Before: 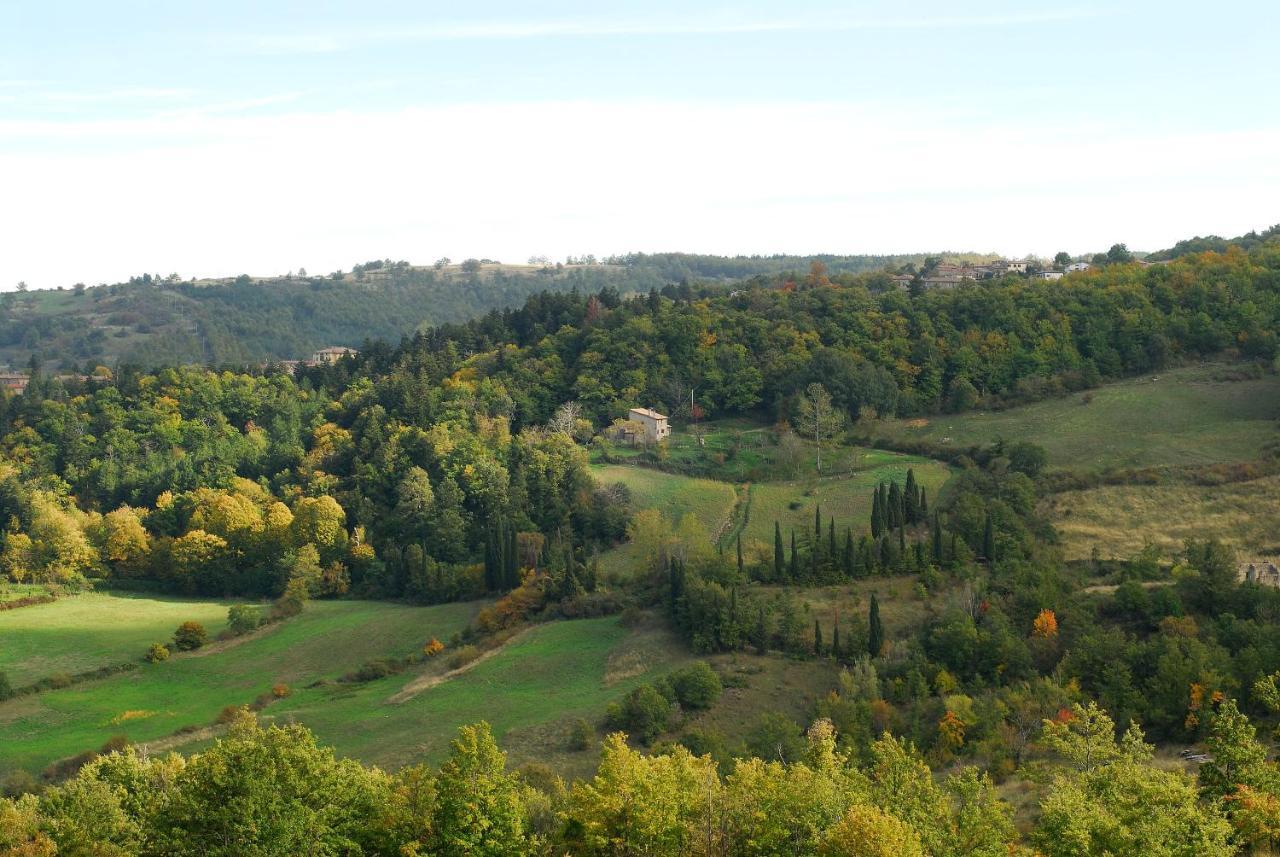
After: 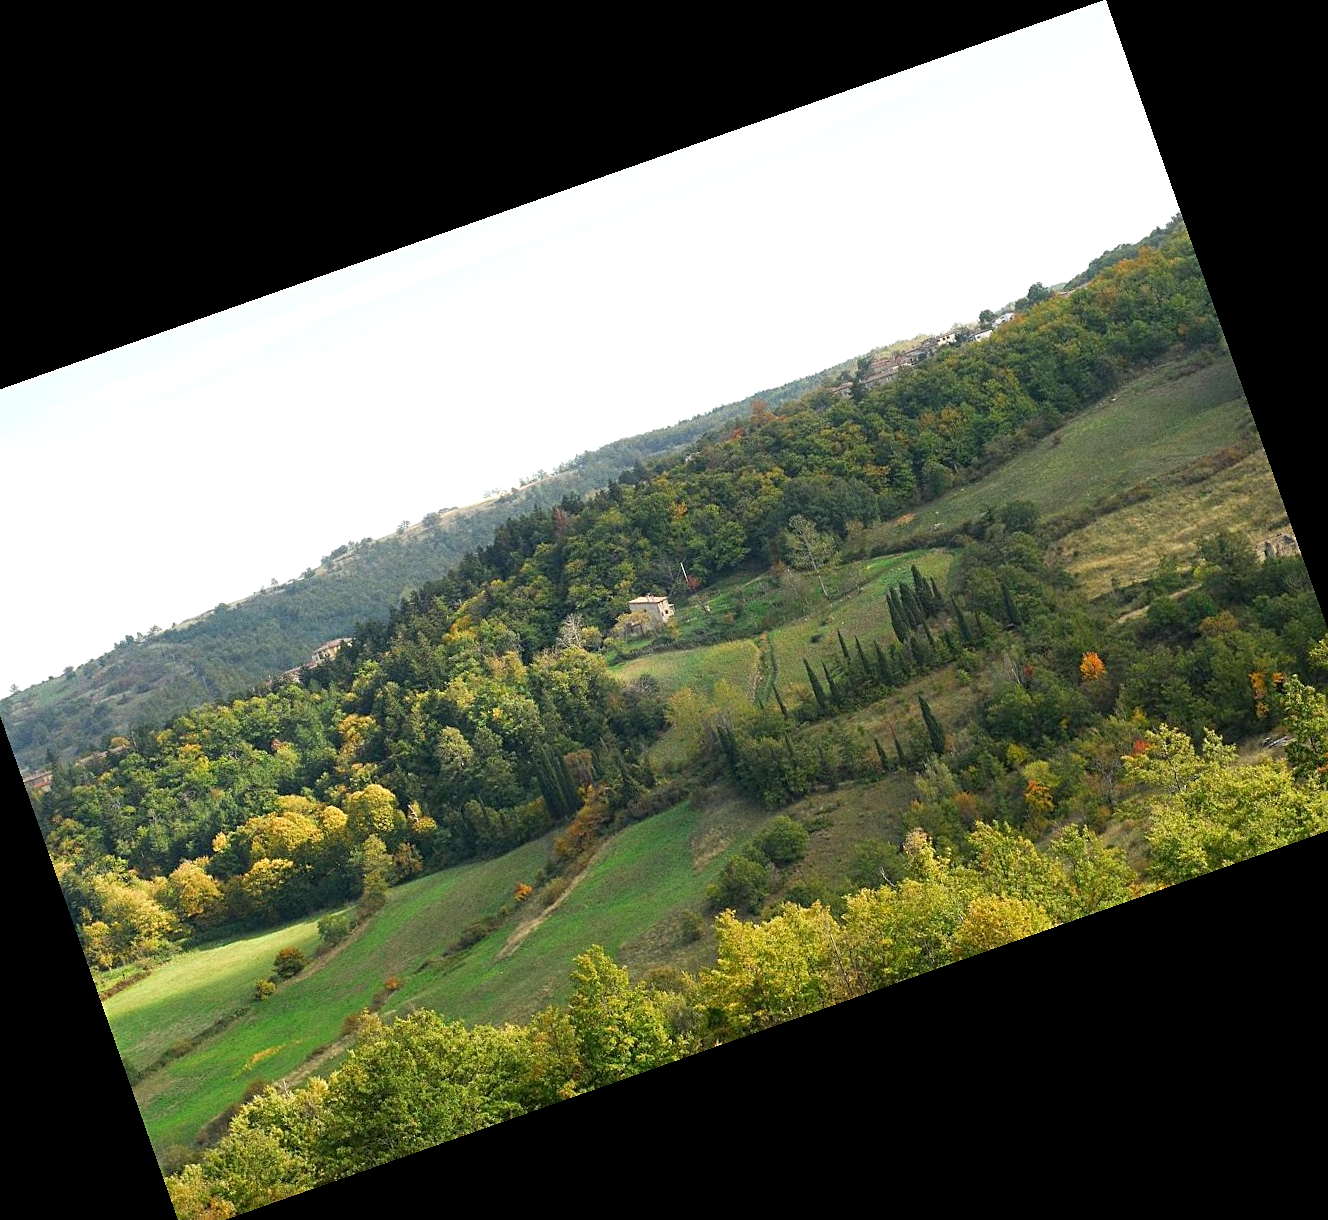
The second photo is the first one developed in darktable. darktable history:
crop and rotate: angle 19.43°, left 6.812%, right 4.125%, bottom 1.087%
grain: coarseness 0.09 ISO
sharpen: on, module defaults
exposure: exposure 0.376 EV, compensate highlight preservation false
